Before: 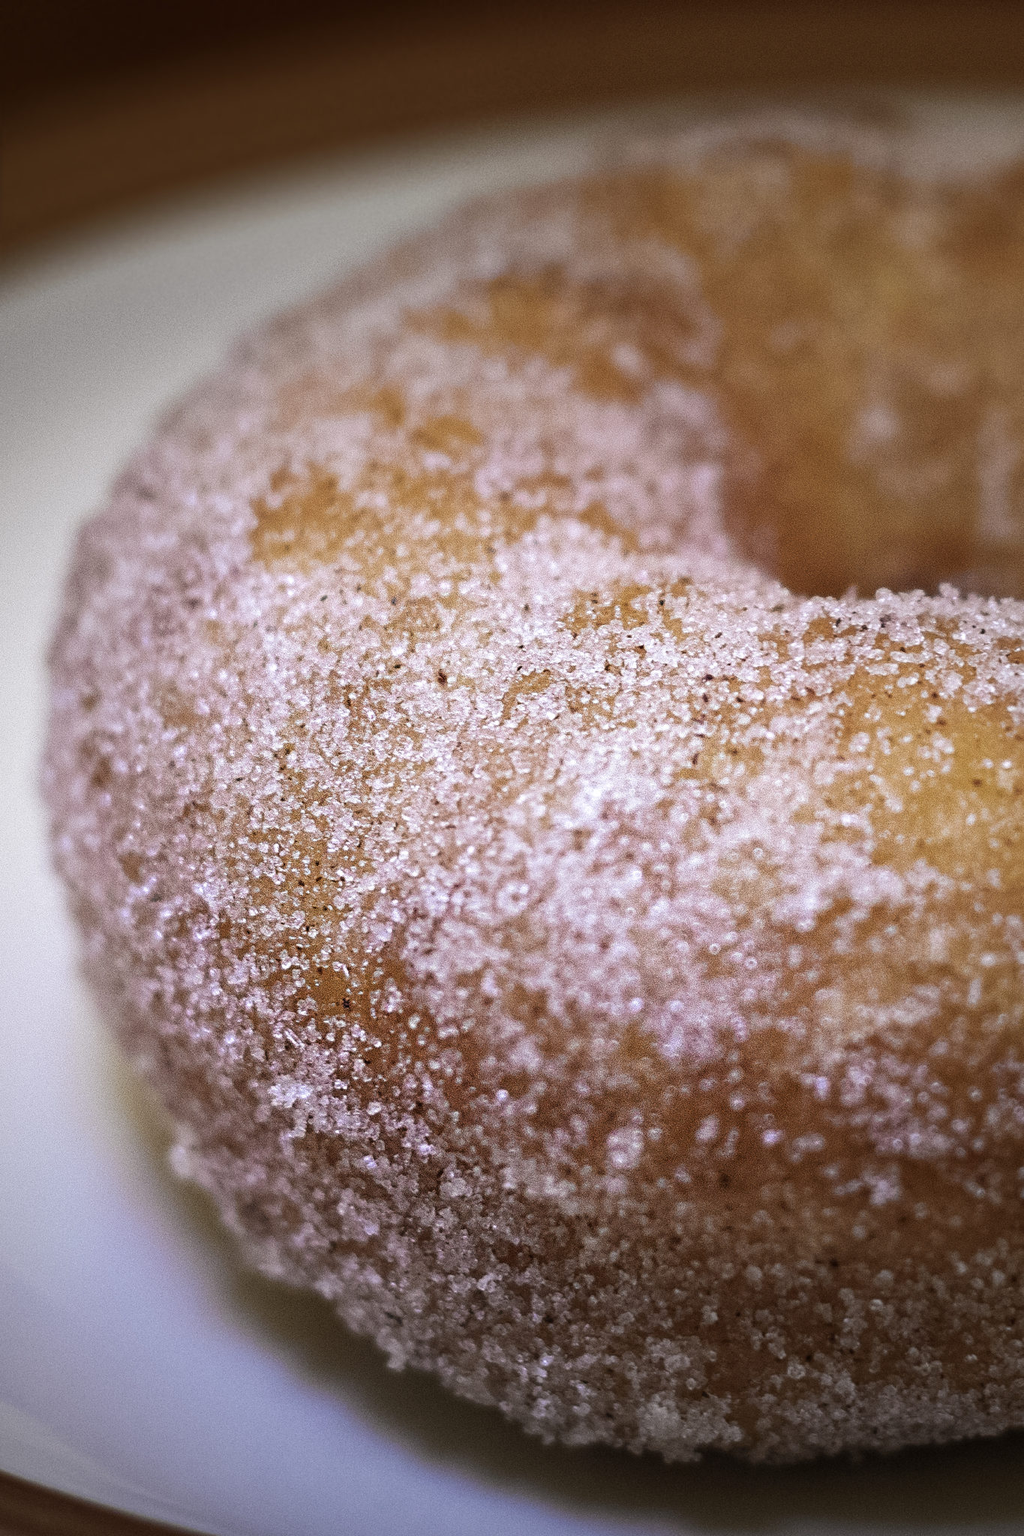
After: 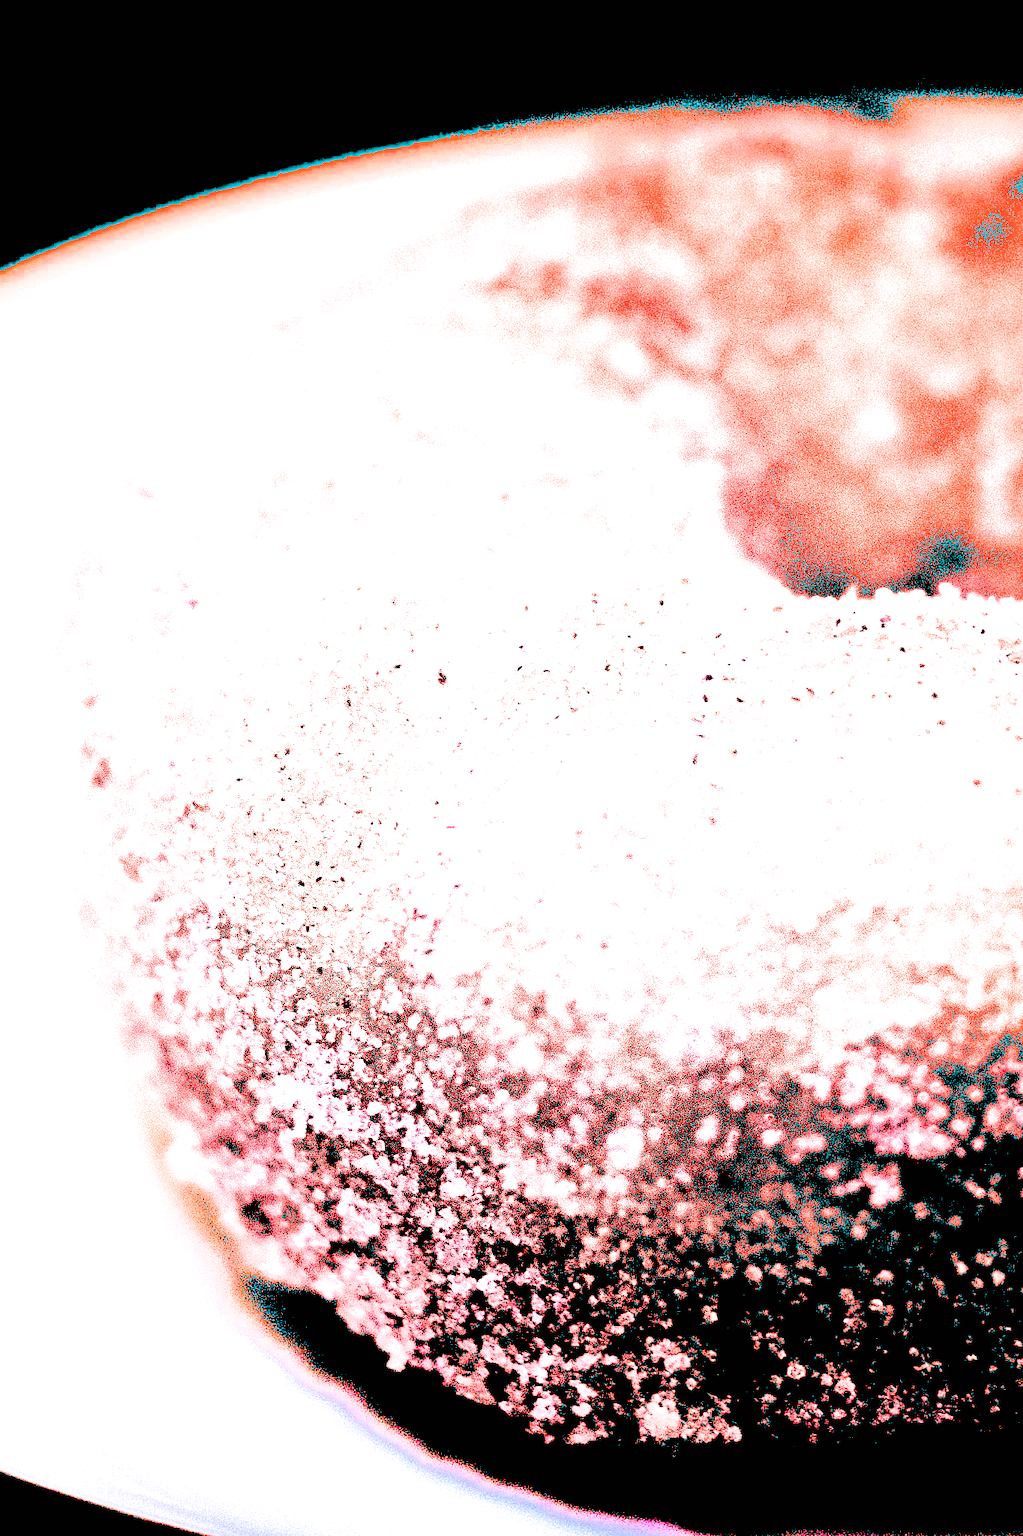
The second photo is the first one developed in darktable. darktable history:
filmic rgb: black relative exposure -7.5 EV, white relative exposure 4.99 EV, hardness 3.32, contrast 1.297, color science v6 (2022)
color zones: curves: ch1 [(0, 0.469) (0.072, 0.457) (0.243, 0.494) (0.429, 0.5) (0.571, 0.5) (0.714, 0.5) (0.857, 0.5) (1, 0.469)]; ch2 [(0, 0.499) (0.143, 0.467) (0.242, 0.436) (0.429, 0.493) (0.571, 0.5) (0.714, 0.5) (0.857, 0.5) (1, 0.499)]
contrast brightness saturation: brightness 0.094, saturation 0.192
exposure: black level correction 0.098, exposure 2.959 EV, compensate highlight preservation false
